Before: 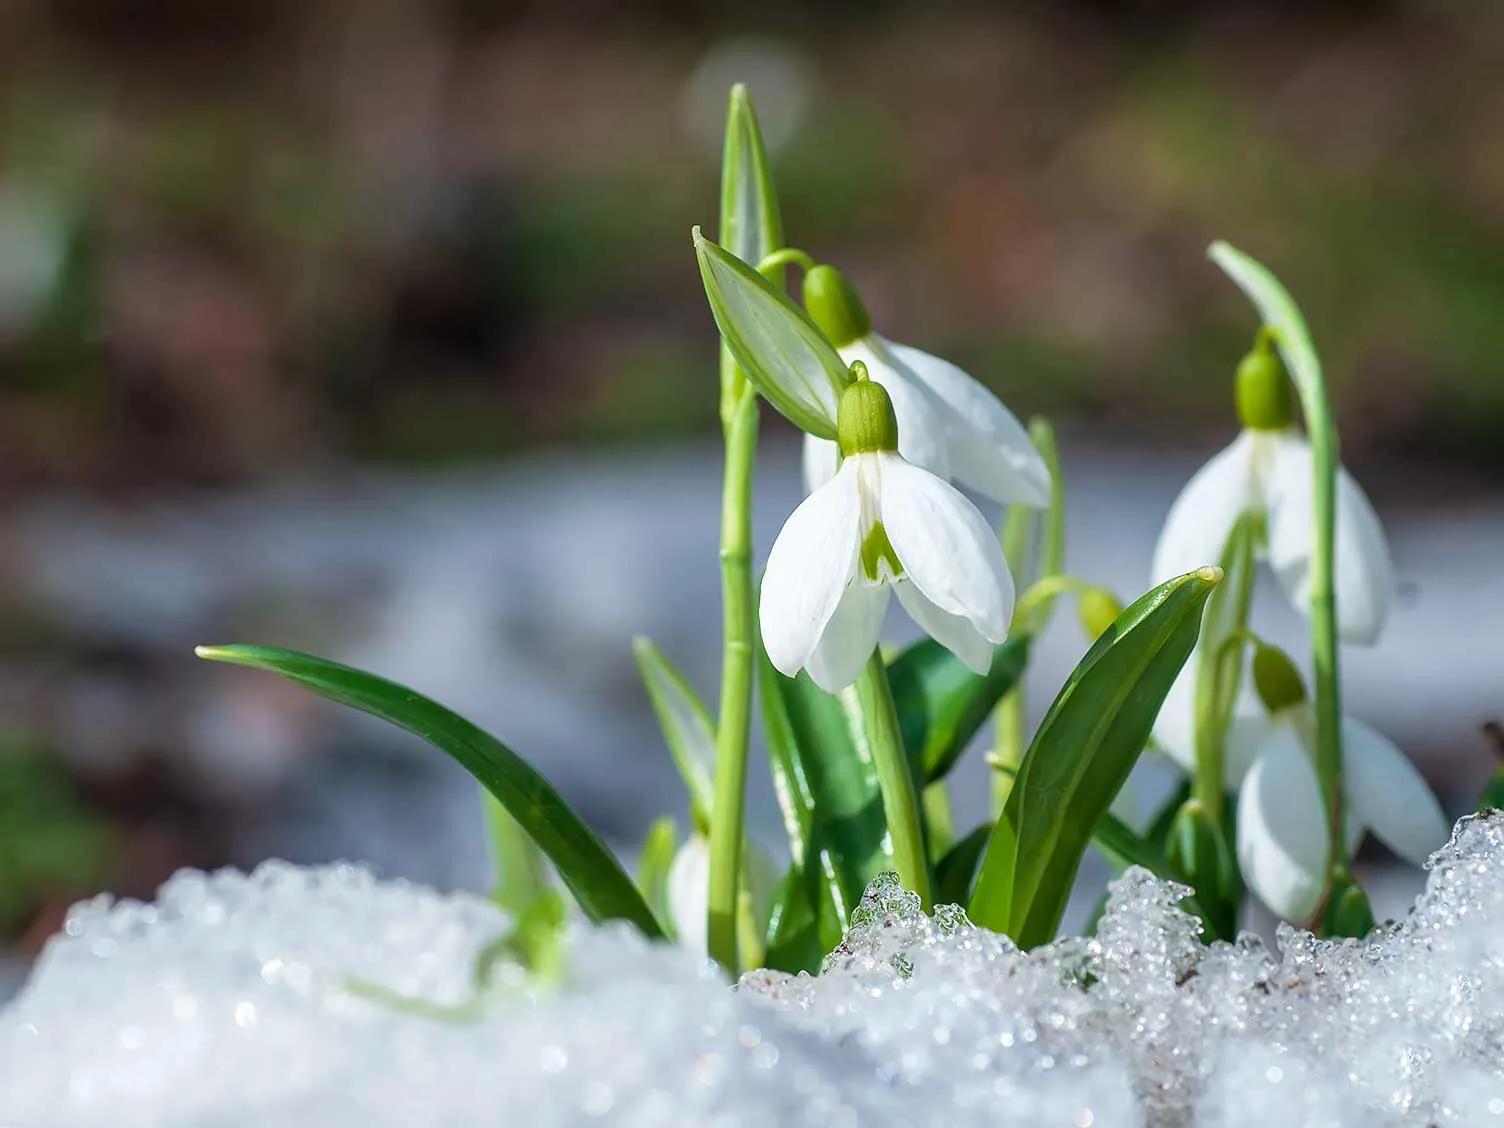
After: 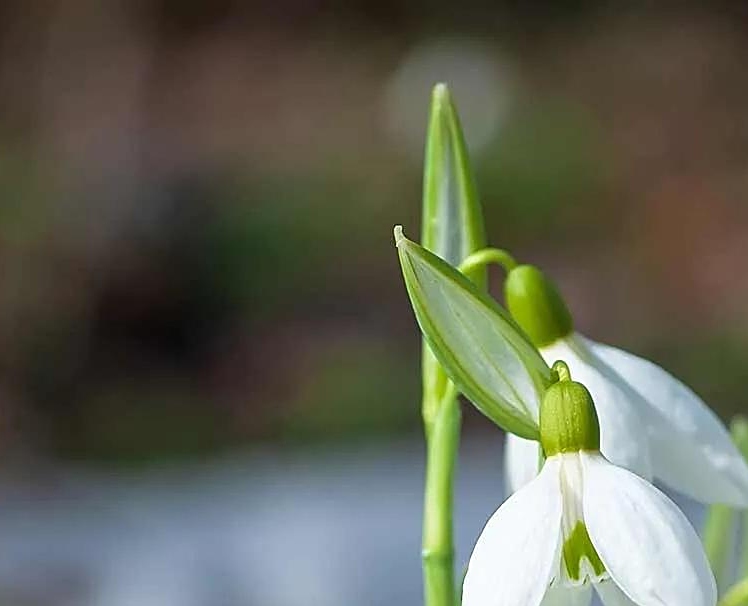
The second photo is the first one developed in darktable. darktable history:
crop: left 19.826%, right 30.386%, bottom 46.245%
sharpen: on, module defaults
